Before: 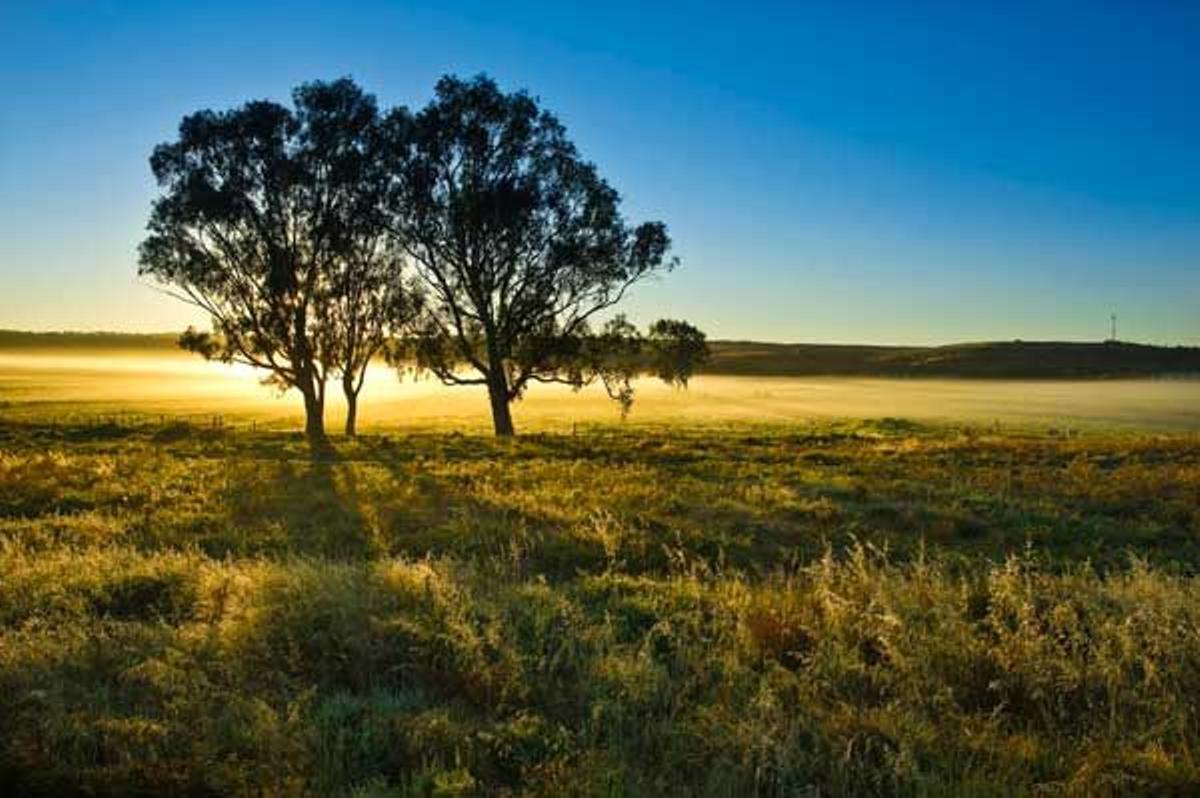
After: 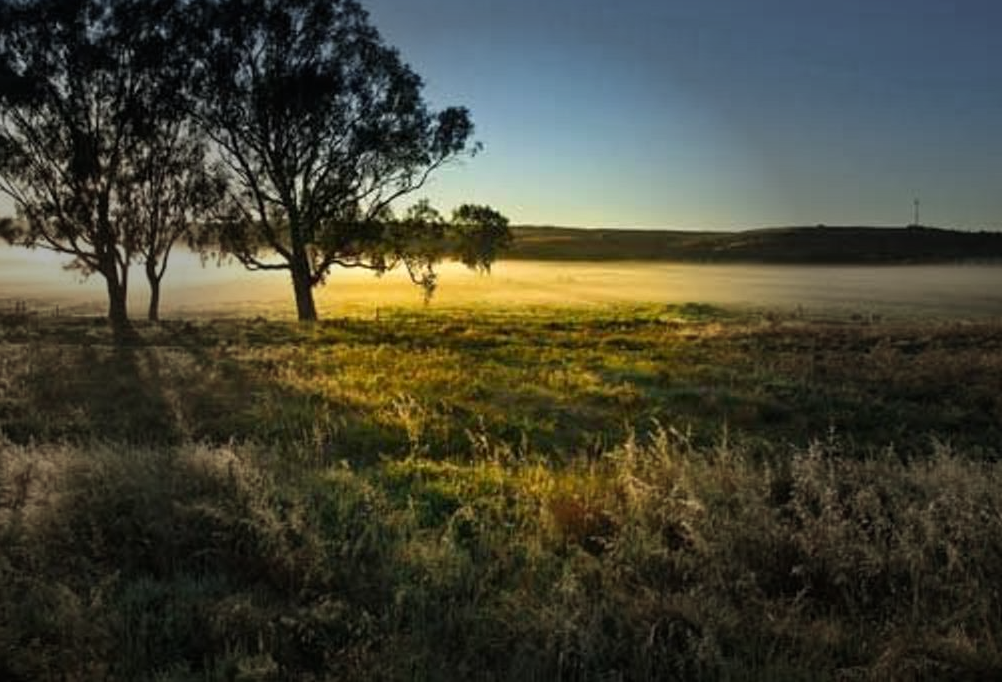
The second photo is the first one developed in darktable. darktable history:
exposure: compensate exposure bias true, compensate highlight preservation false
crop: left 16.449%, top 14.461%
vignetting: fall-off start 31.2%, fall-off radius 33.6%, brightness -0.533, saturation -0.515
